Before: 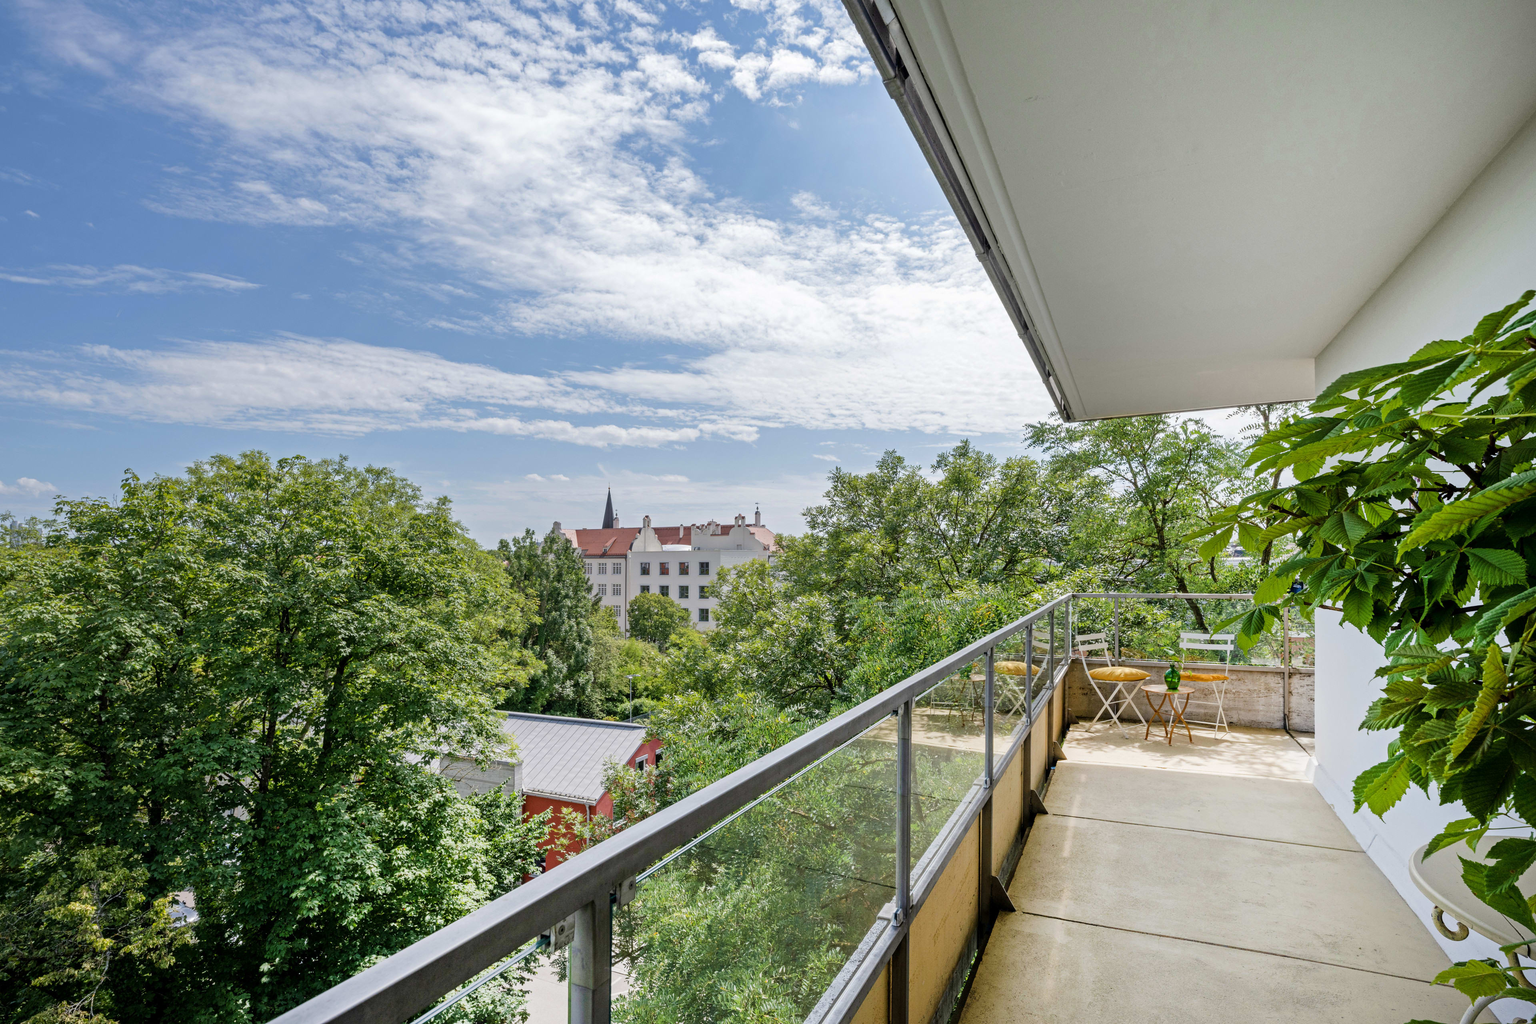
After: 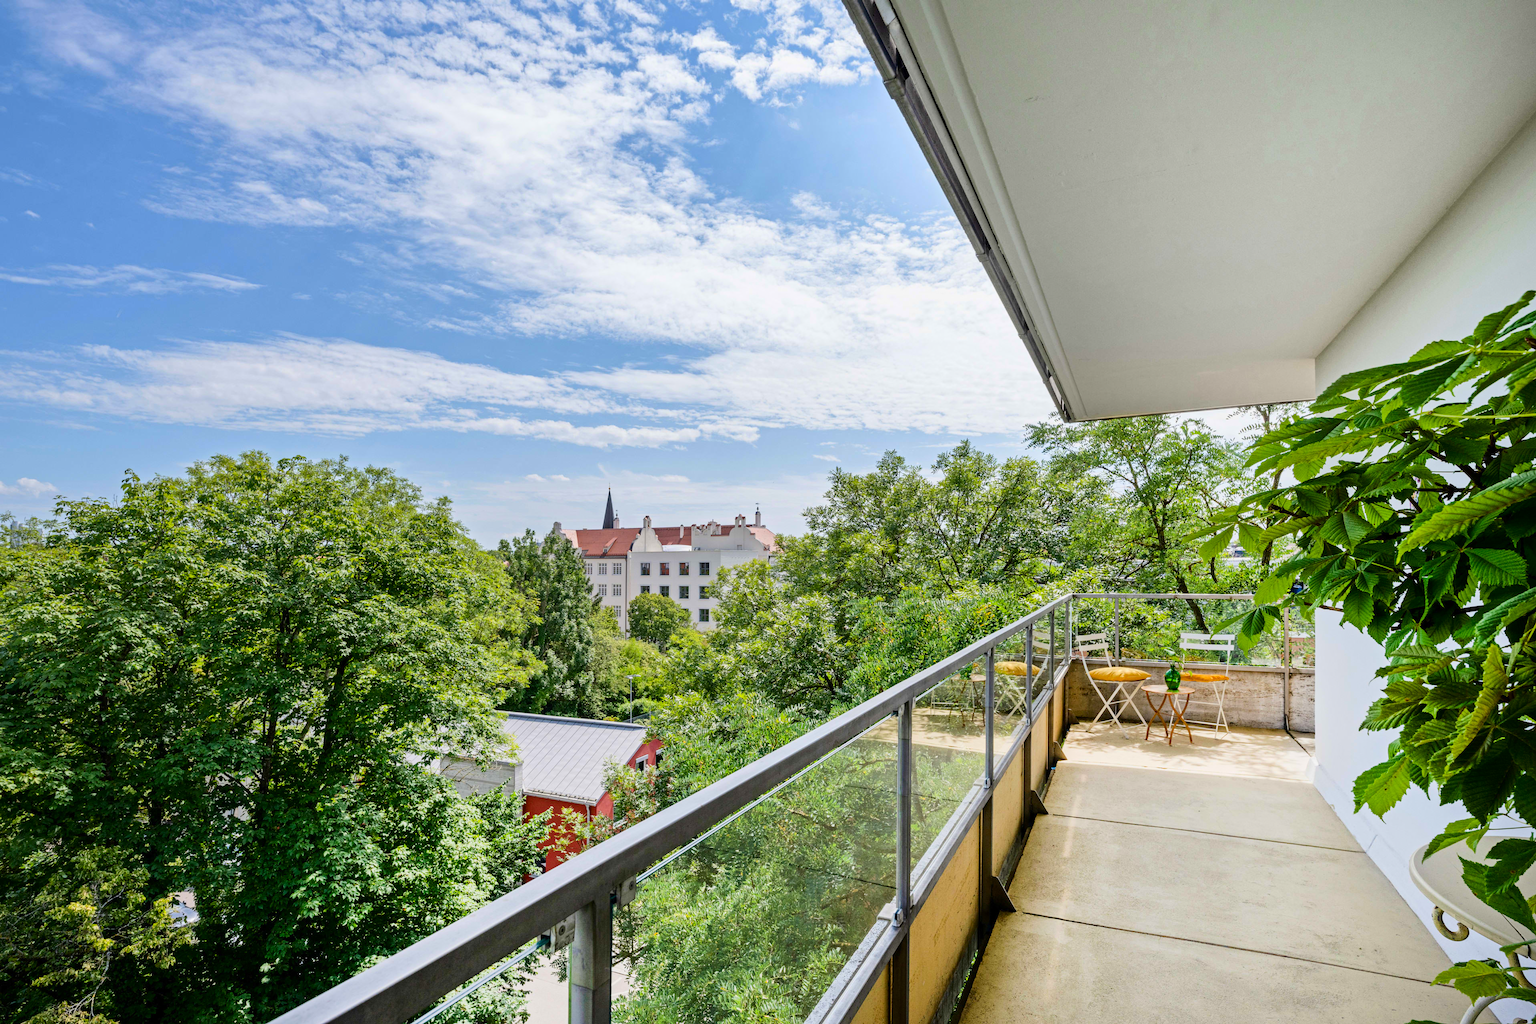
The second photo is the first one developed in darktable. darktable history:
contrast brightness saturation: contrast 0.225, brightness 0.101, saturation 0.286
shadows and highlights: shadows -20.56, white point adjustment -1.93, highlights -34.79
